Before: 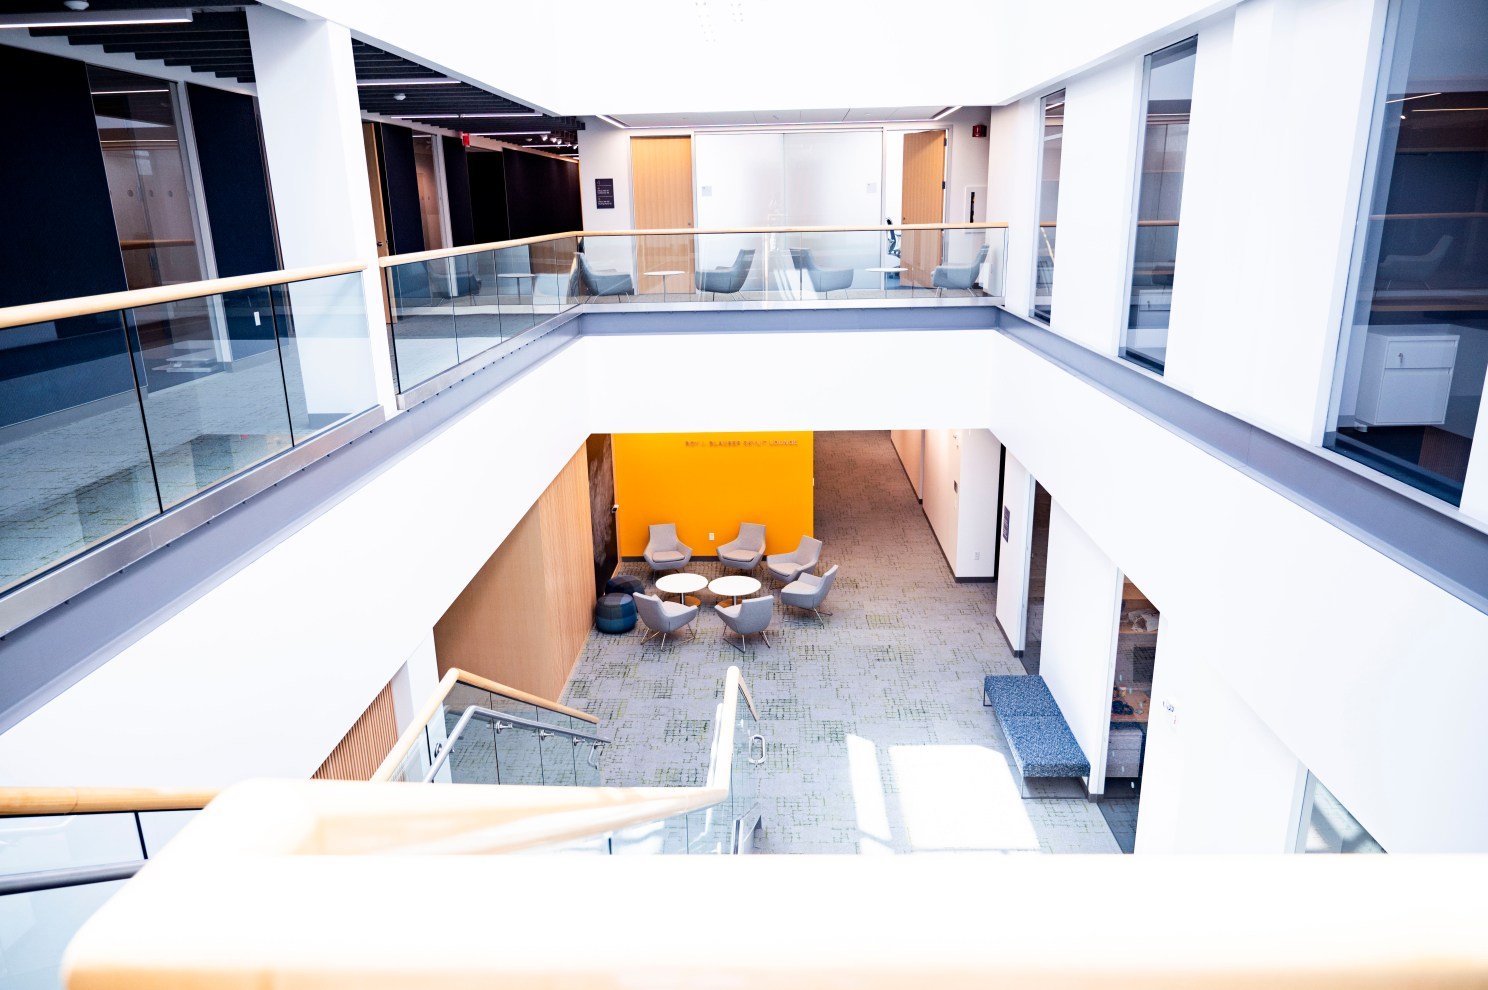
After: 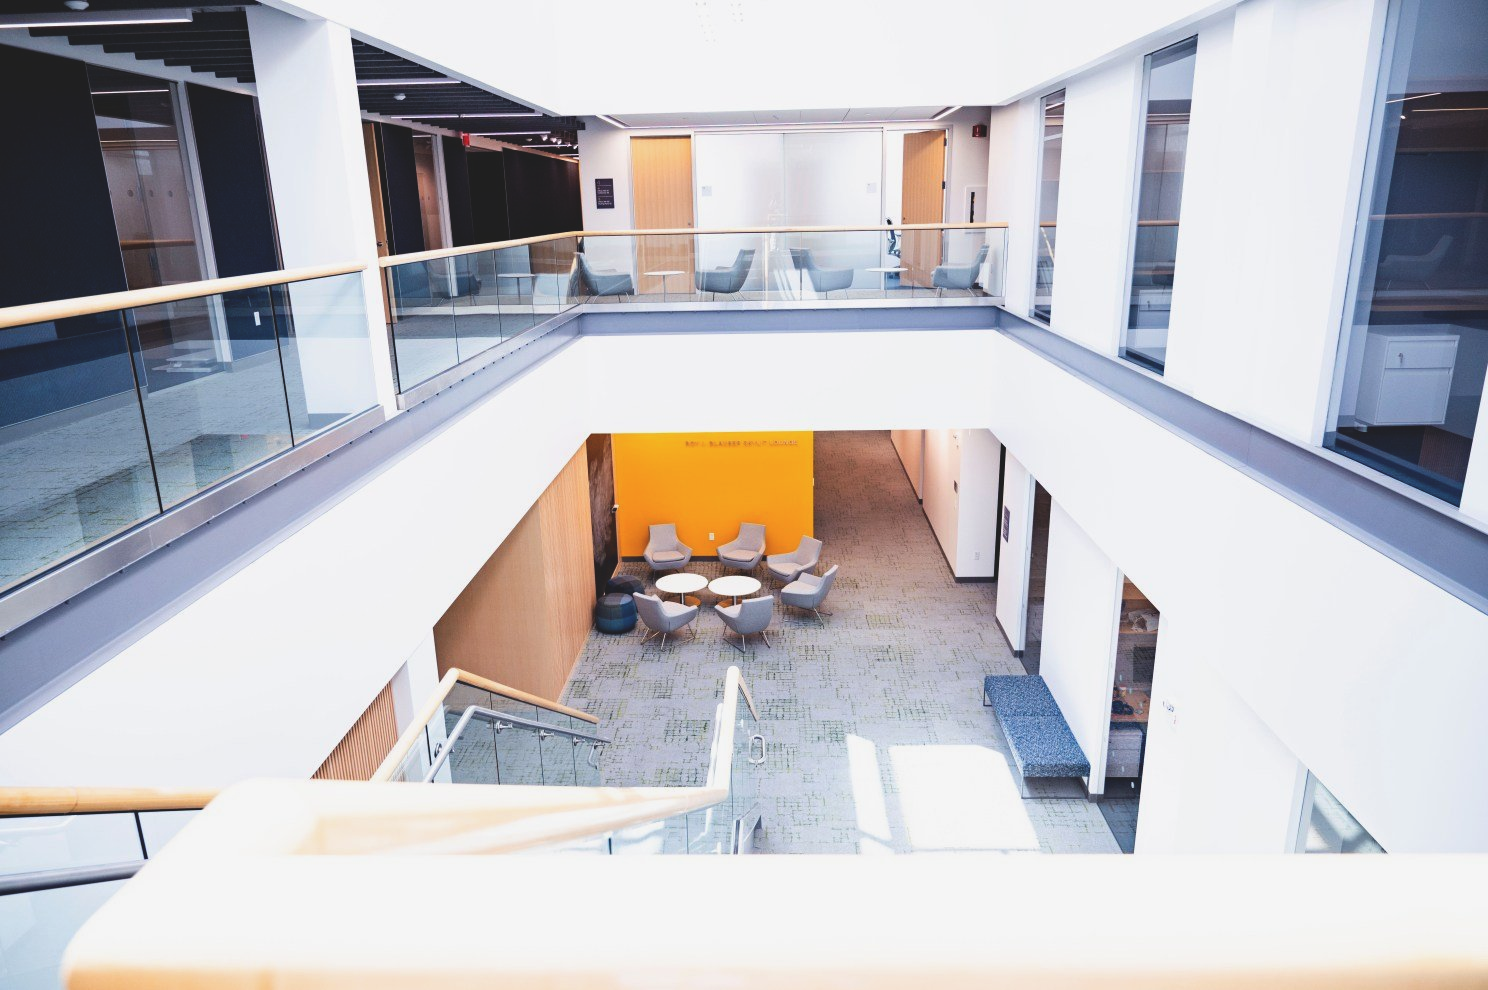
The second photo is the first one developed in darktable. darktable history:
exposure: black level correction -0.015, exposure -0.129 EV, compensate exposure bias true, compensate highlight preservation false
